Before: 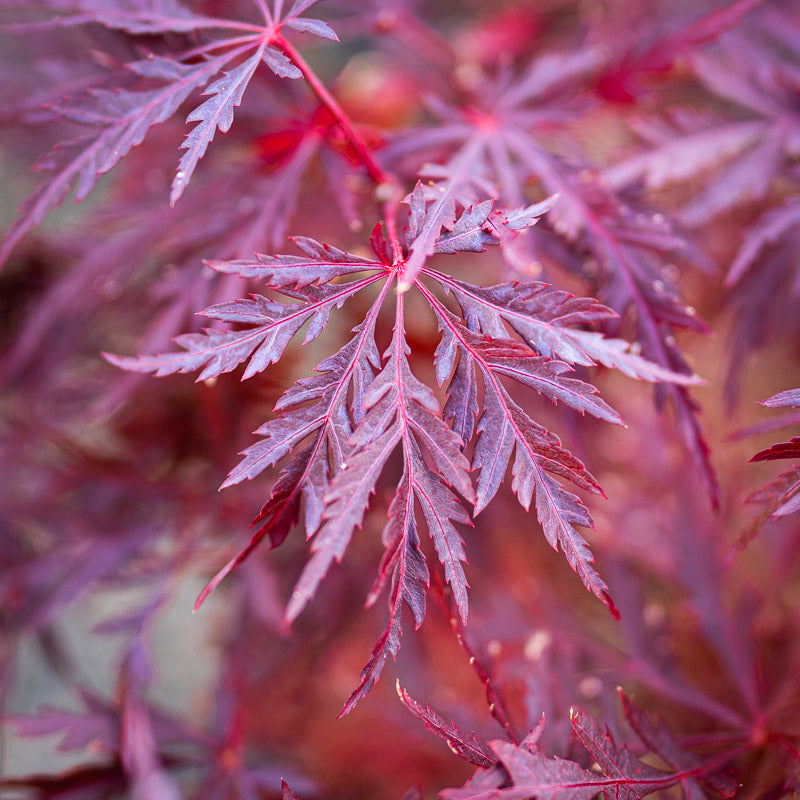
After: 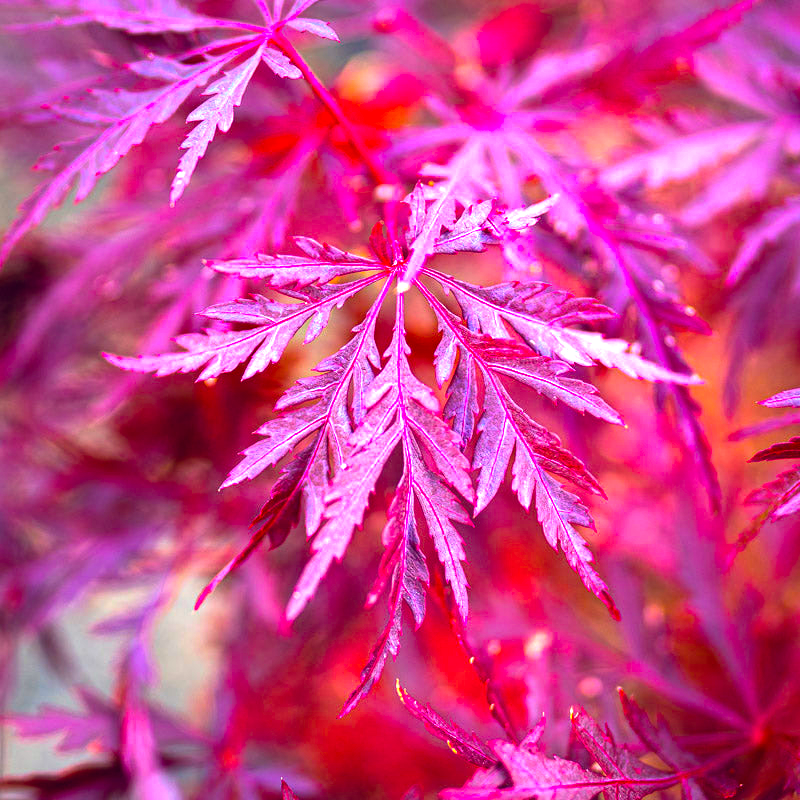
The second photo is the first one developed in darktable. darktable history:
color balance rgb: highlights gain › luminance 5.766%, highlights gain › chroma 2.58%, highlights gain › hue 92.91°, global offset › chroma 0.067%, global offset › hue 253.37°, linear chroma grading › shadows -39.903%, linear chroma grading › highlights 40.771%, linear chroma grading › global chroma 45.297%, linear chroma grading › mid-tones -29.813%, perceptual saturation grading › global saturation 30.4%, perceptual brilliance grading › global brilliance 24.53%, global vibrance 20%
